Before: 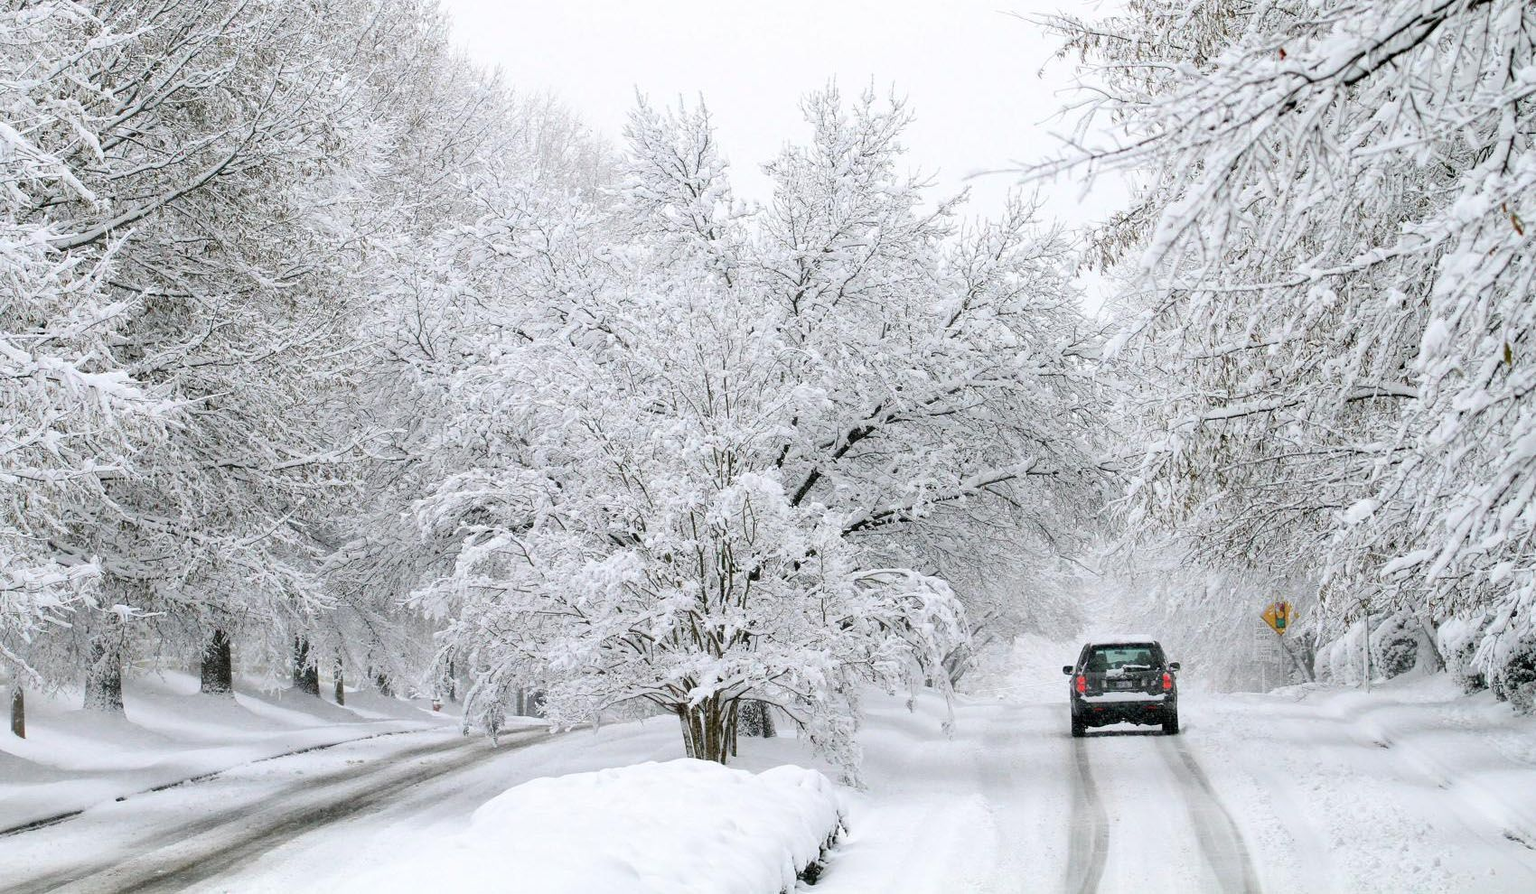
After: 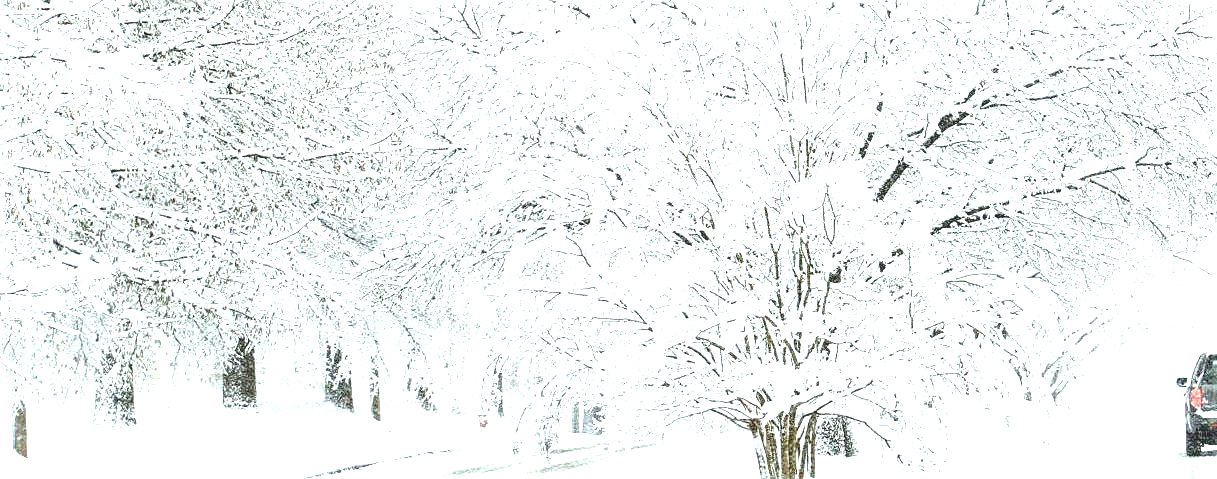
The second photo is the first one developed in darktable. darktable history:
color correction: highlights a* -6.39, highlights b* 0.682
crop: top 36.443%, right 28.366%, bottom 15.164%
sharpen: on, module defaults
color balance rgb: power › luminance -3.847%, power › chroma 0.578%, power › hue 41.97°, perceptual saturation grading › global saturation -12.354%, contrast -9.966%
local contrast: on, module defaults
exposure: black level correction 0, exposure 2.11 EV, compensate exposure bias true, compensate highlight preservation false
